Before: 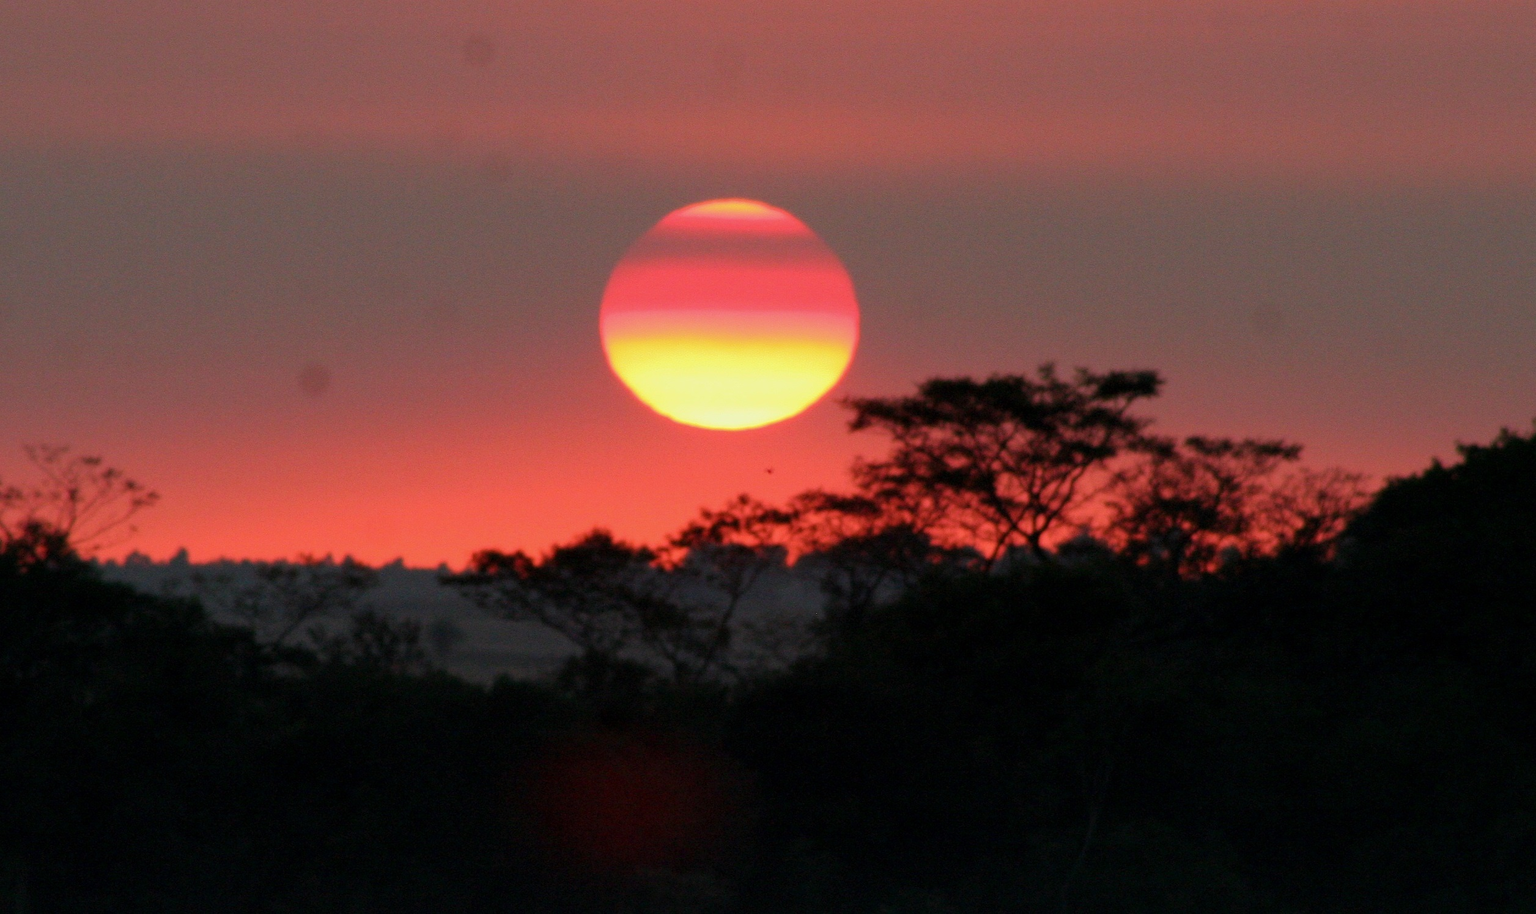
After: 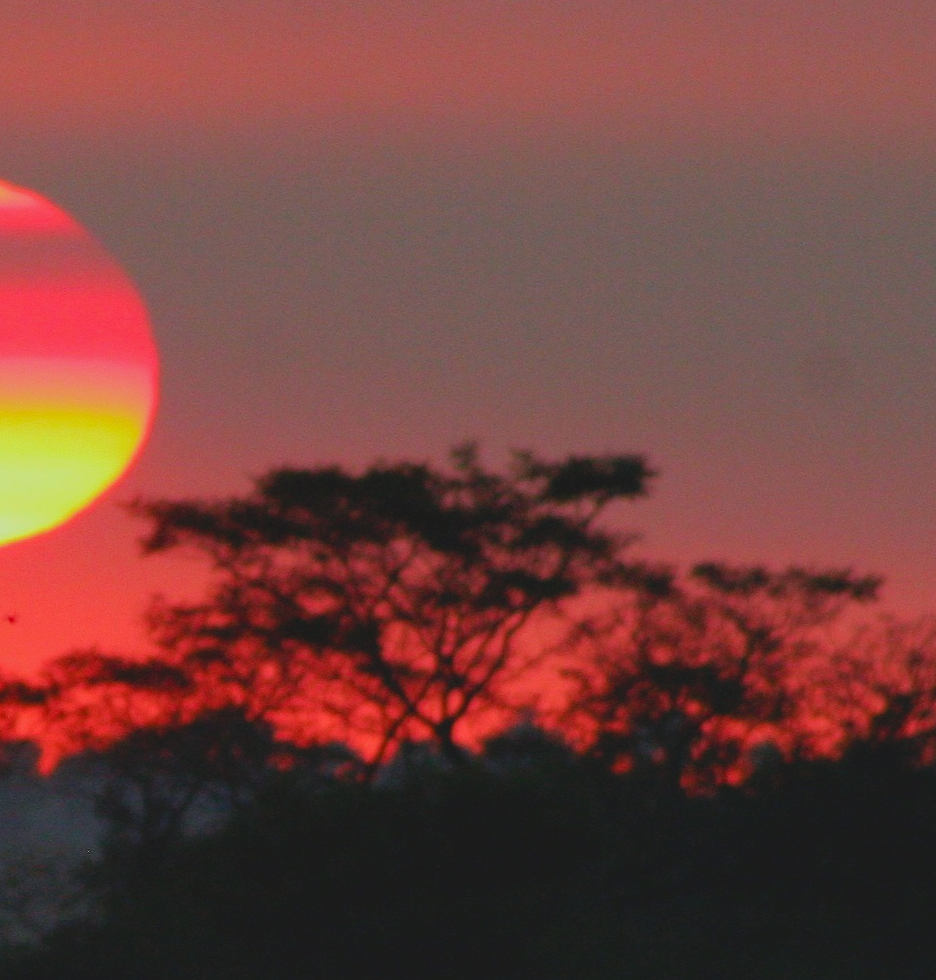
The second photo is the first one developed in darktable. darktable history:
contrast brightness saturation: contrast -0.19, saturation 0.186
color calibration: illuminant as shot in camera, x 0.36, y 0.363, temperature 4575.09 K, saturation algorithm version 1 (2020)
crop and rotate: left 49.656%, top 10.154%, right 13.076%, bottom 24.214%
